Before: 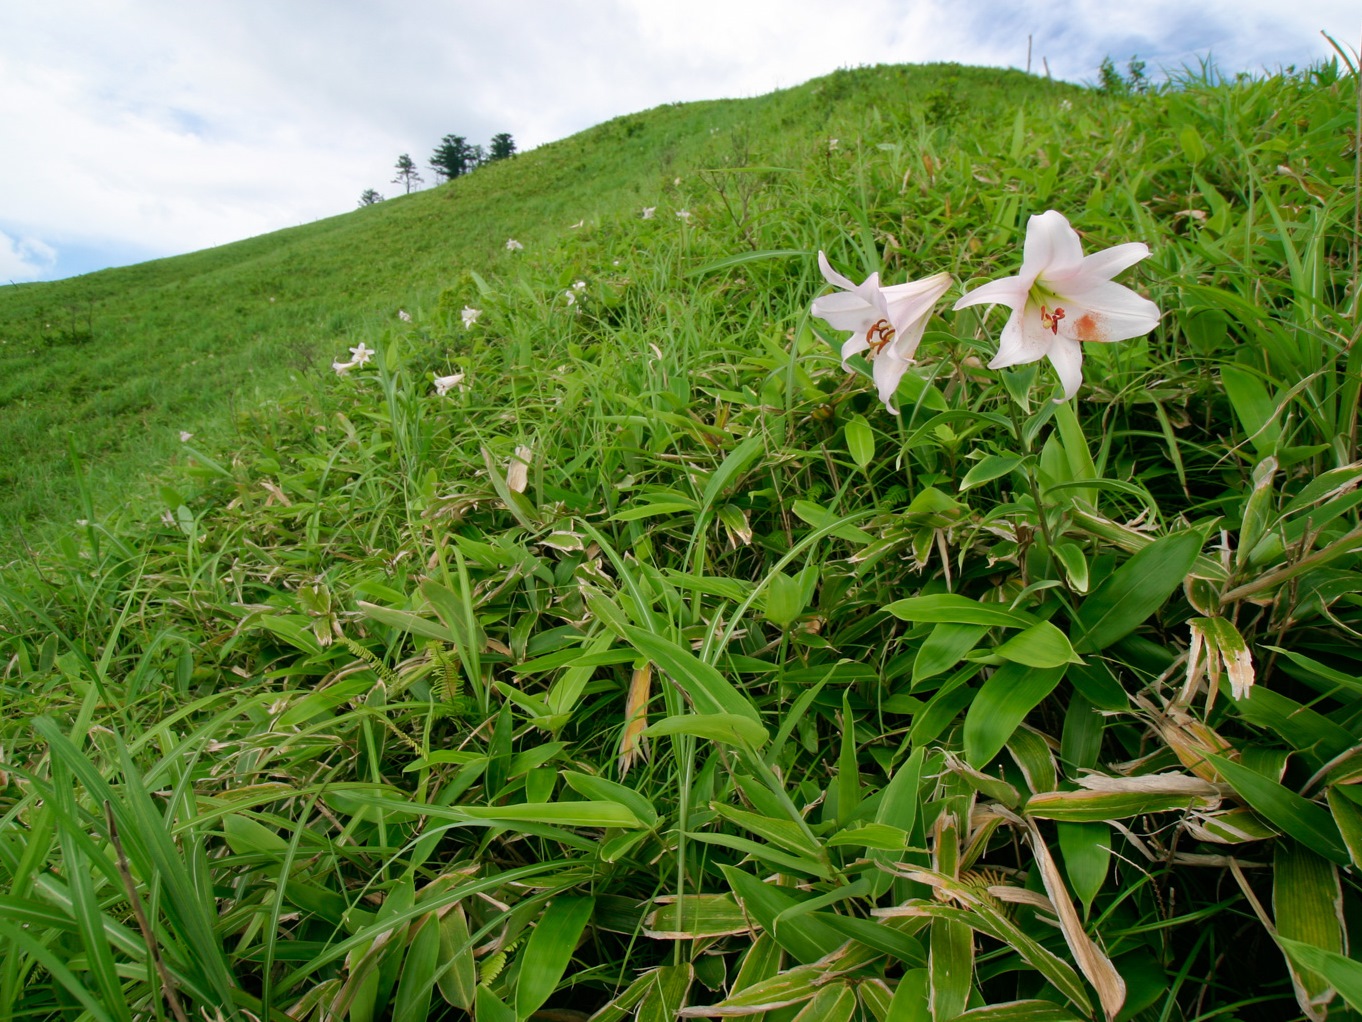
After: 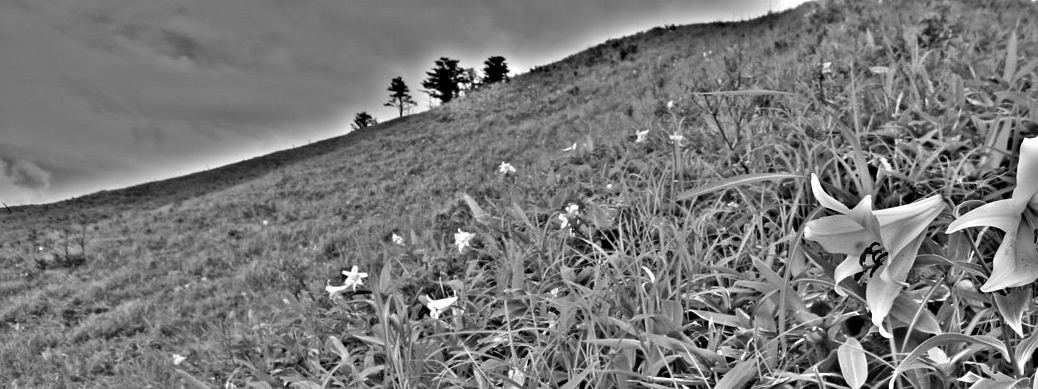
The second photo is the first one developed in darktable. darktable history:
highpass: on, module defaults
crop: left 0.579%, top 7.627%, right 23.167%, bottom 54.275%
local contrast: mode bilateral grid, contrast 20, coarseness 50, detail 120%, midtone range 0.2
